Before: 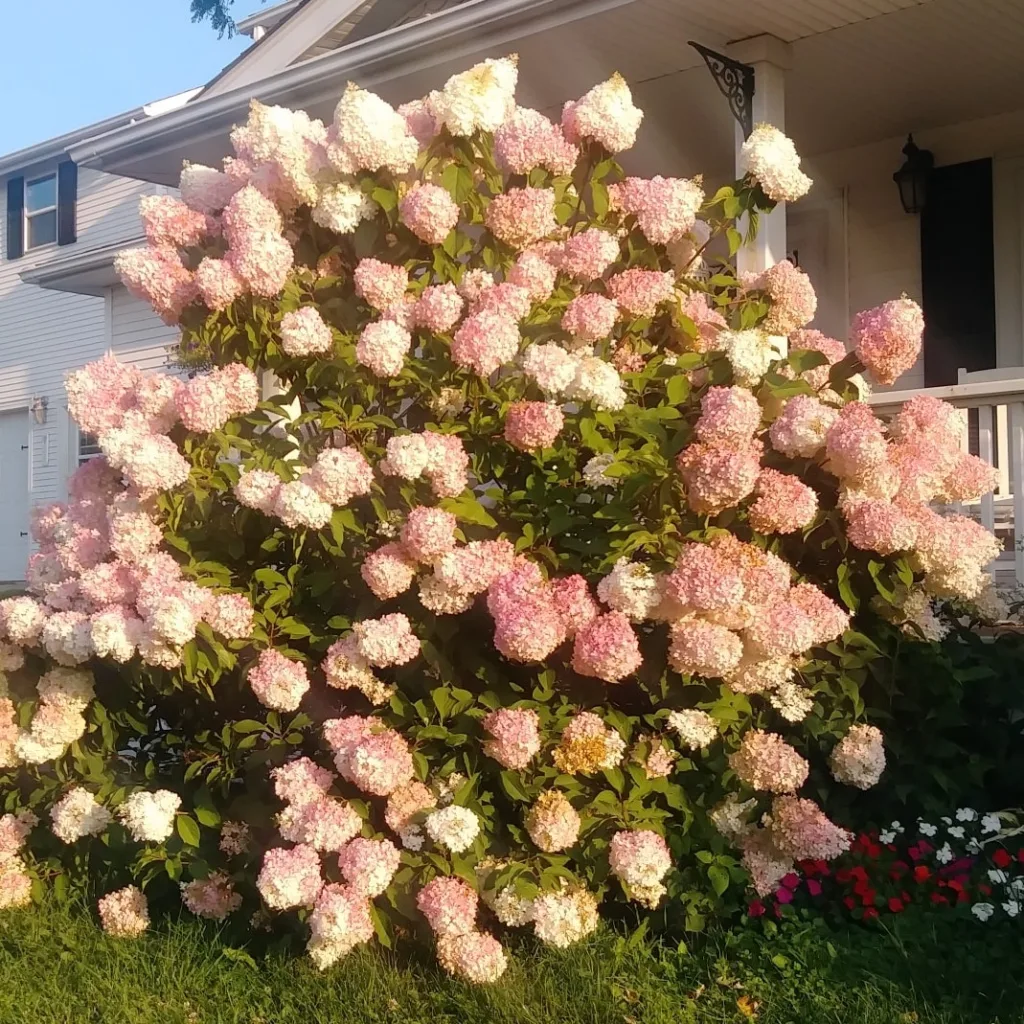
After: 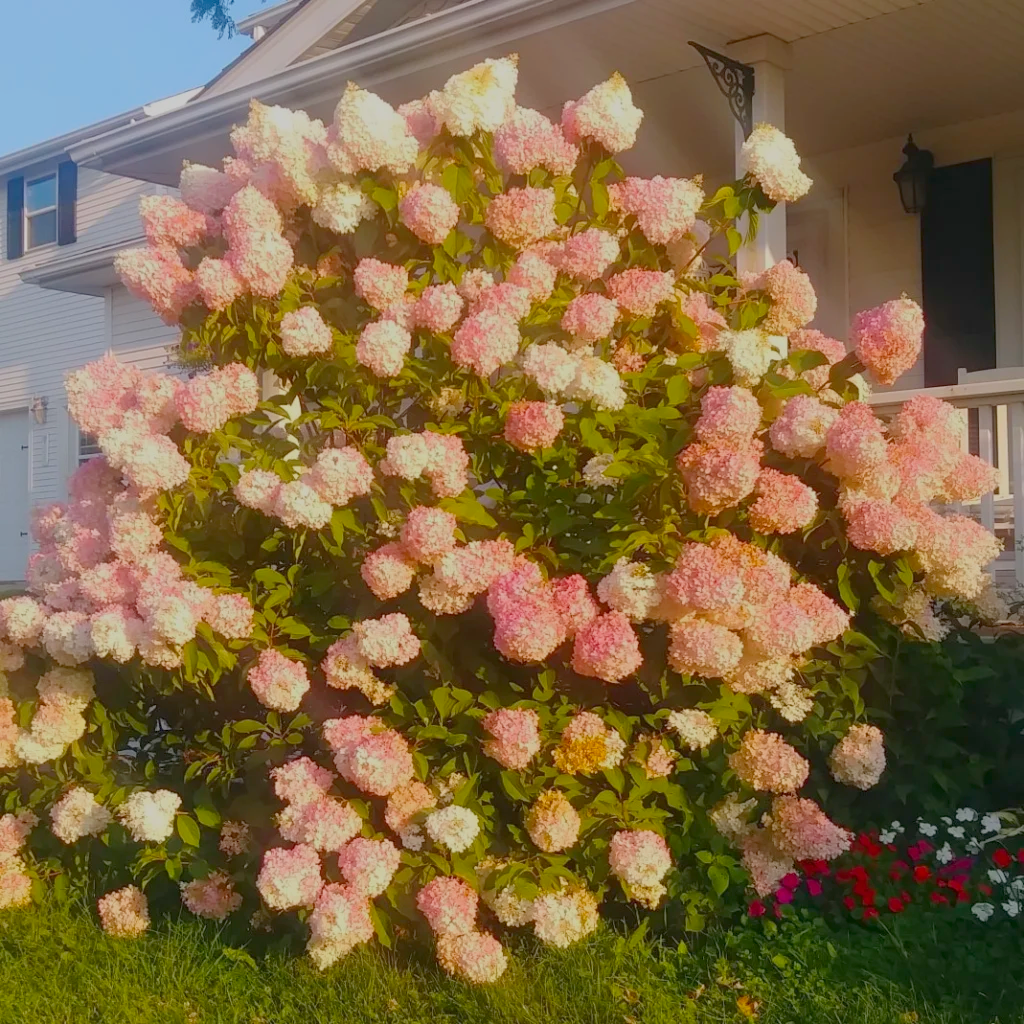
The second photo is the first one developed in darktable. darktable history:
color balance rgb: perceptual saturation grading › global saturation 25.285%, contrast -29.509%
